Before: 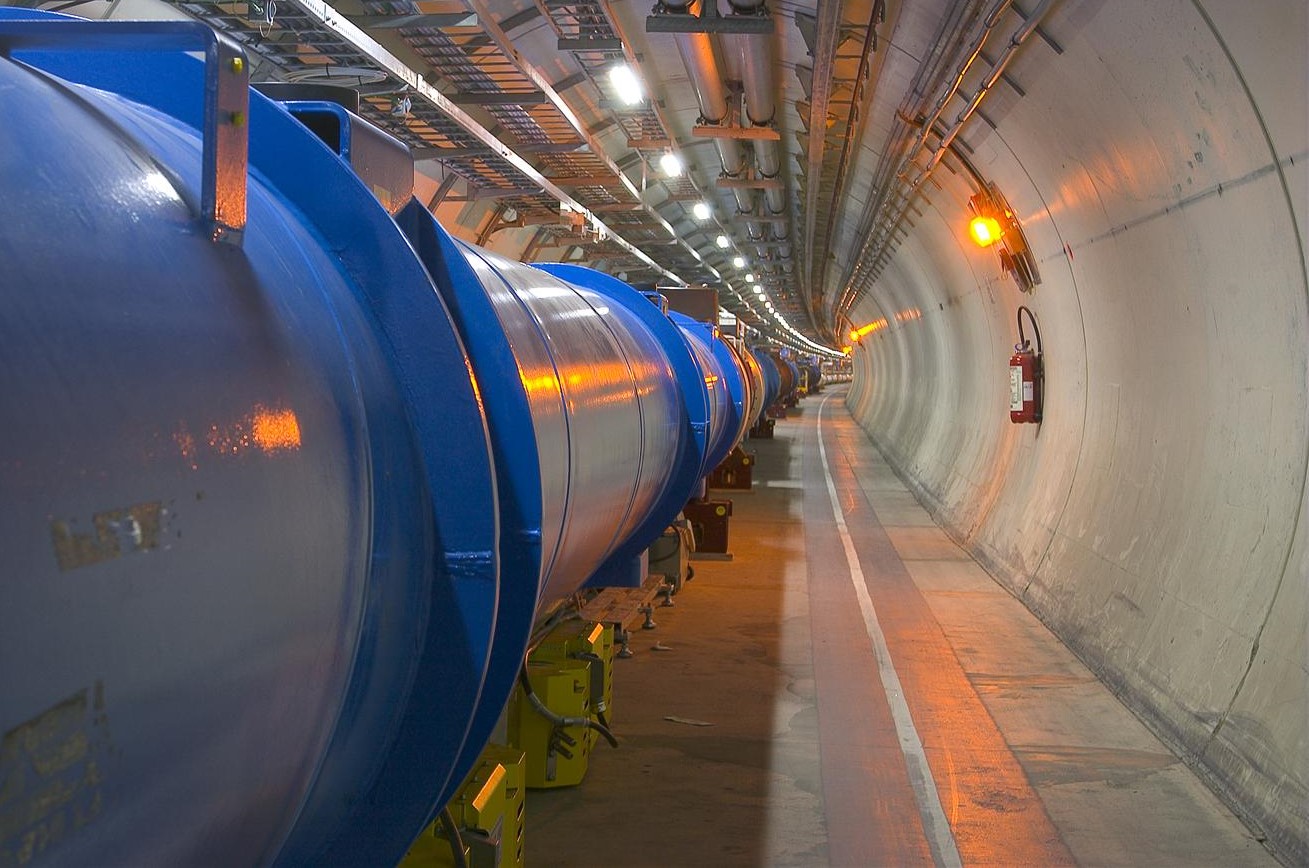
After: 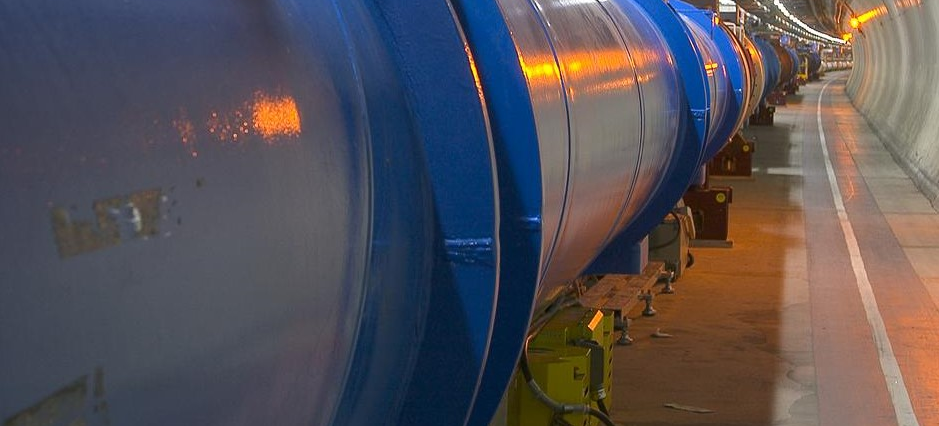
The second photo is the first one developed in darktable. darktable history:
crop: top 36.166%, right 28.223%, bottom 14.693%
